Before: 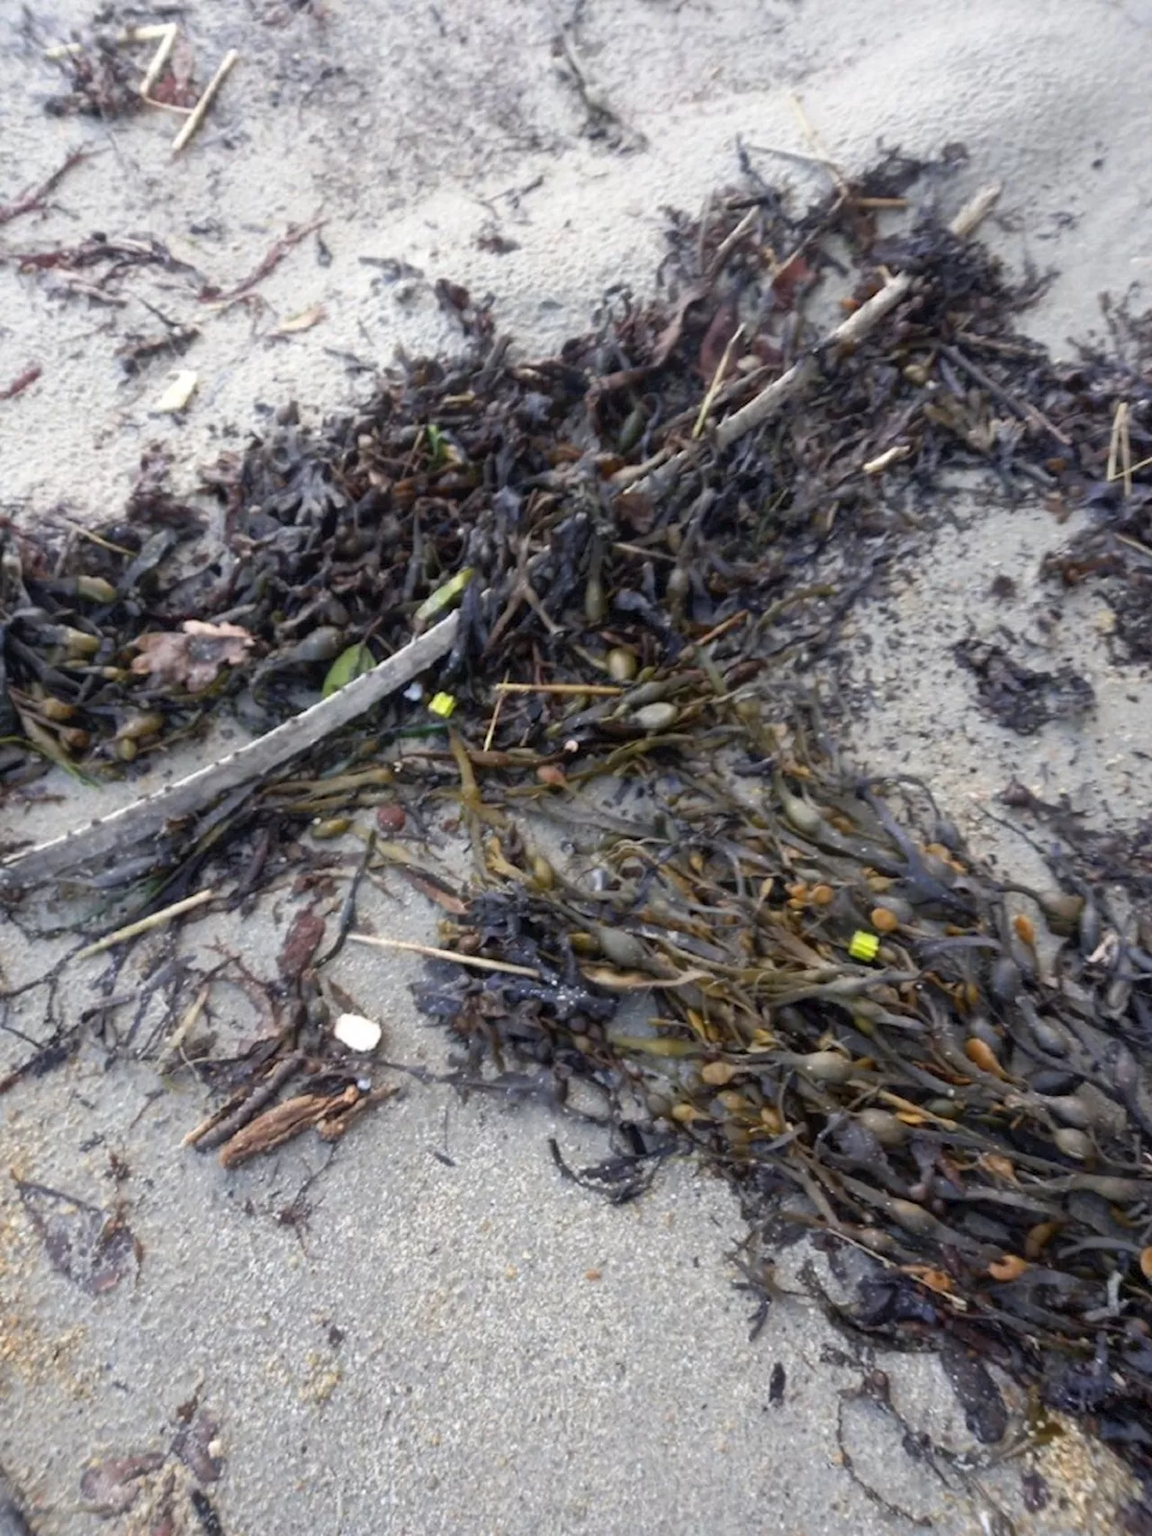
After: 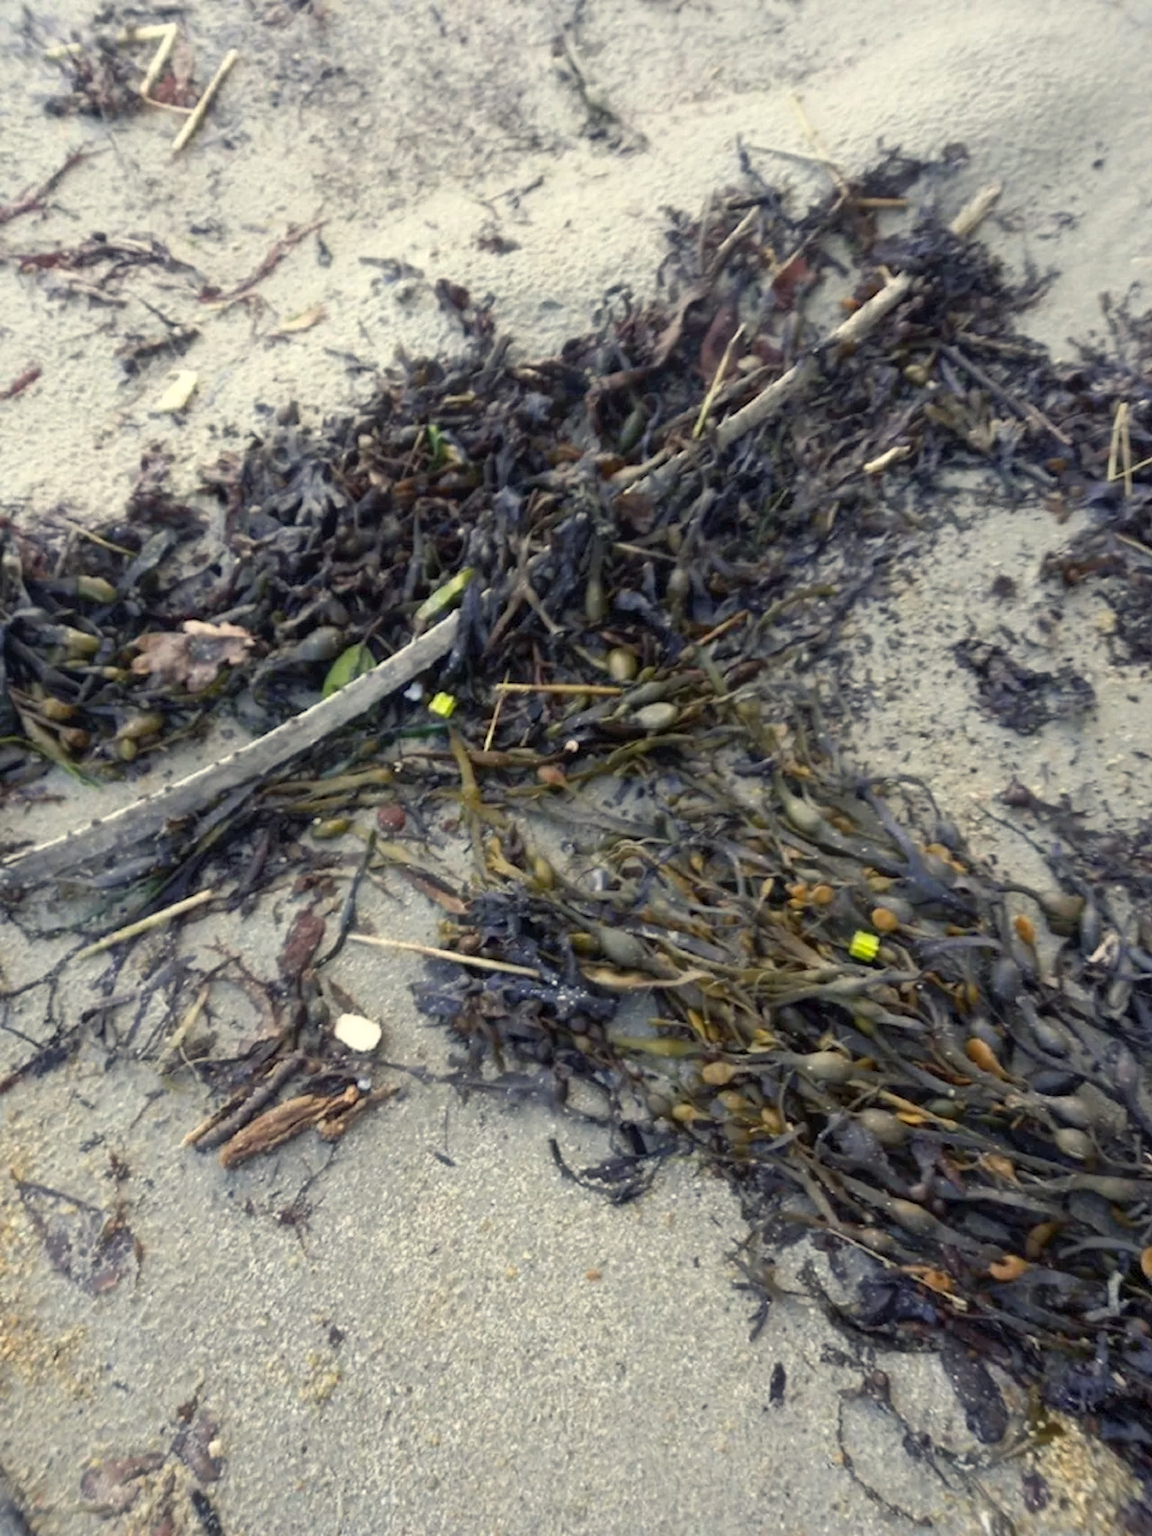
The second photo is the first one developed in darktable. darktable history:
color balance rgb: shadows lift › chroma 1.41%, shadows lift › hue 260°, power › chroma 0.5%, power › hue 260°, highlights gain › chroma 1%, highlights gain › hue 27°, saturation formula JzAzBz (2021)
color correction: highlights a* -5.94, highlights b* 11.19
